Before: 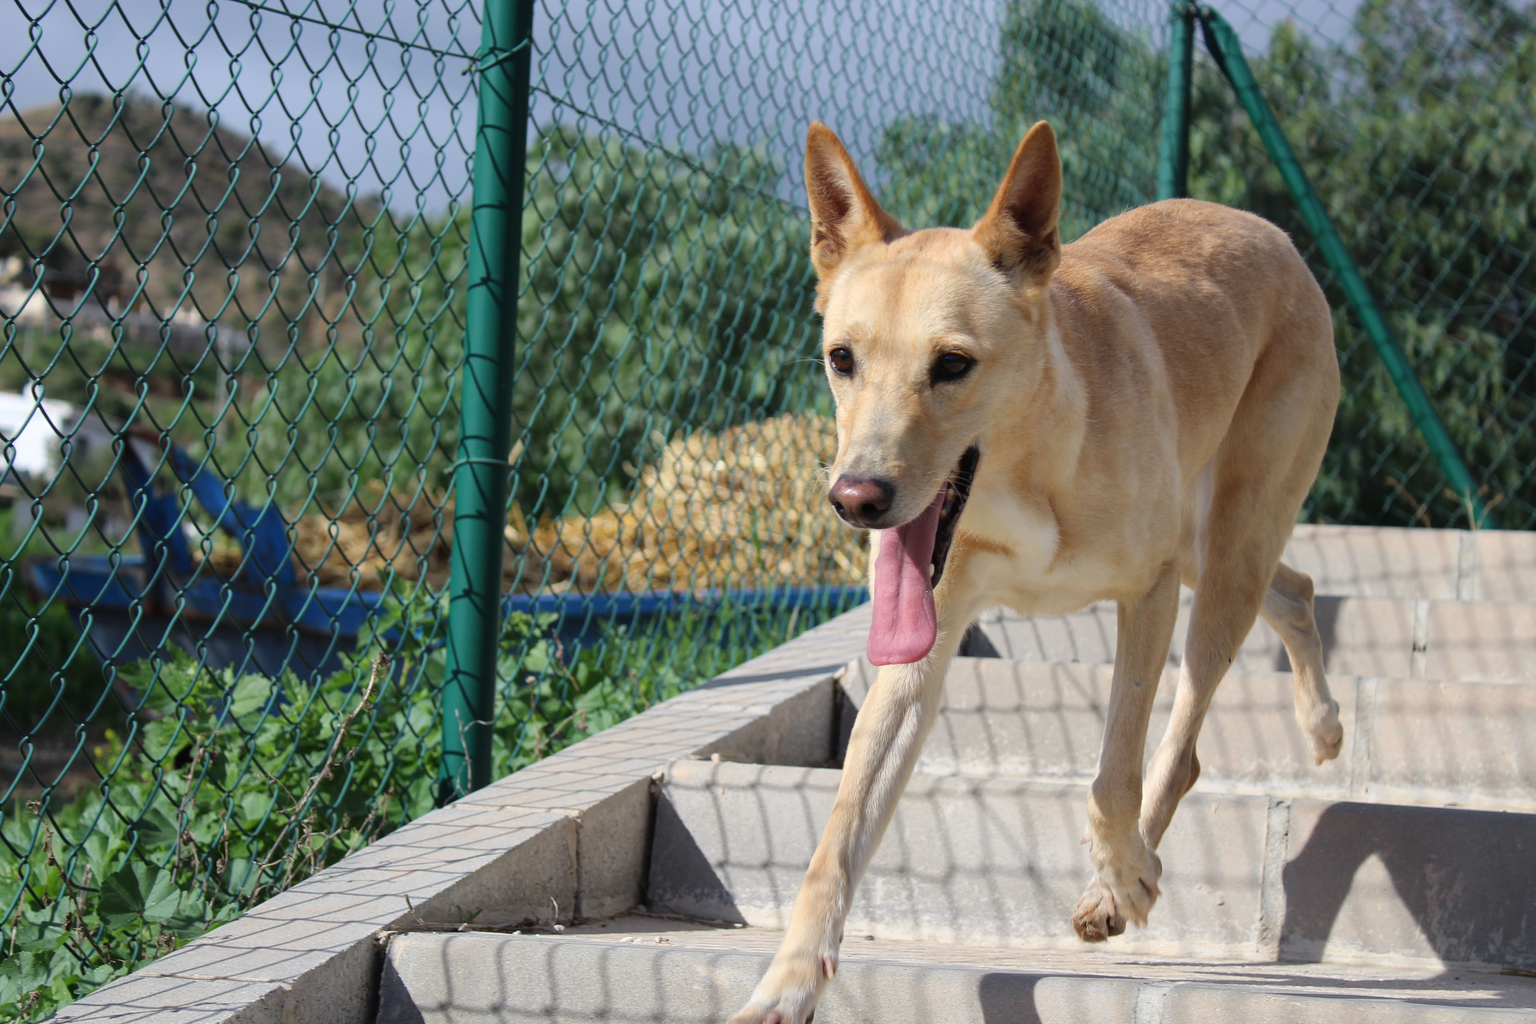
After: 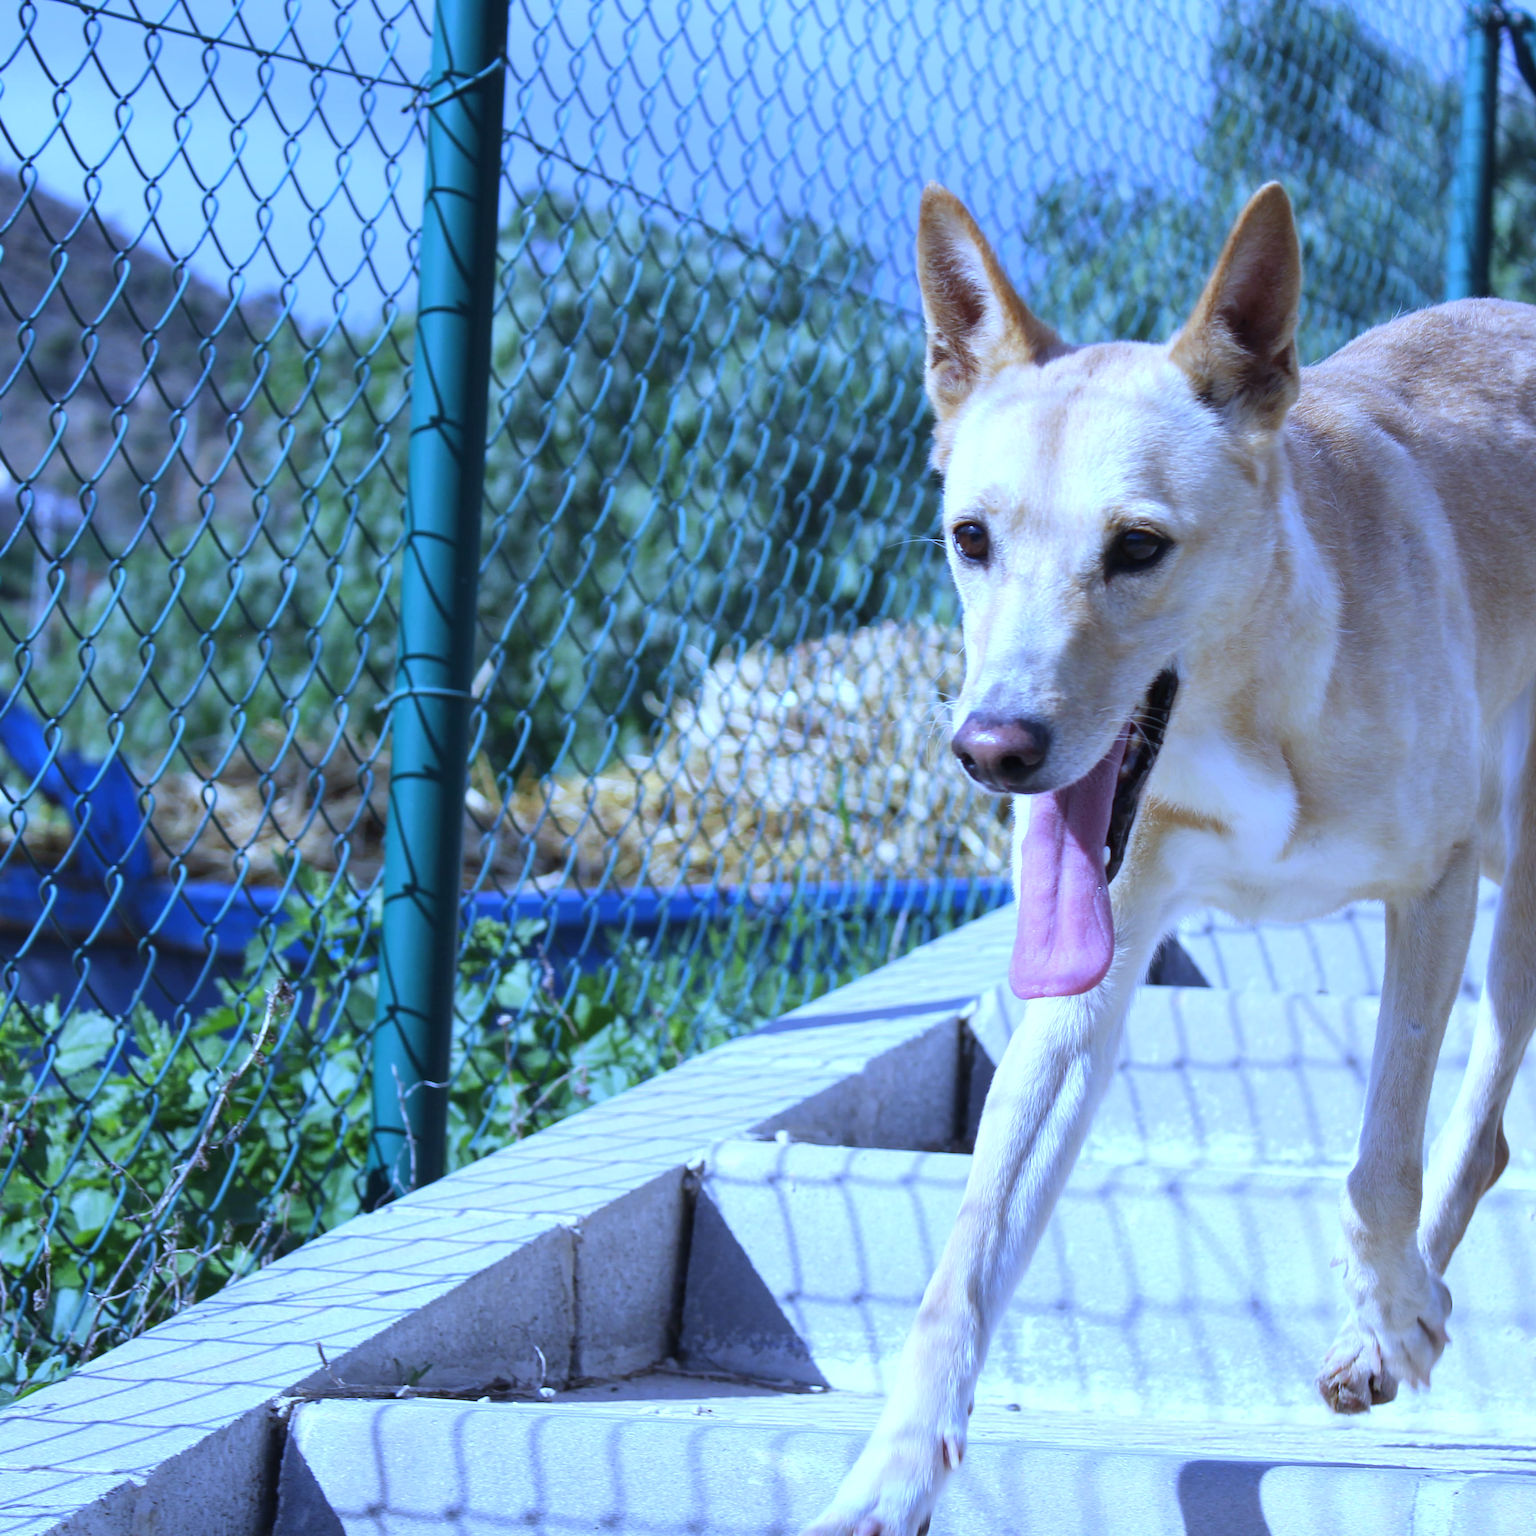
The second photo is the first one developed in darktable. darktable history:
crop and rotate: left 12.673%, right 20.66%
white balance: red 0.766, blue 1.537
exposure: exposure 0.515 EV, compensate highlight preservation false
